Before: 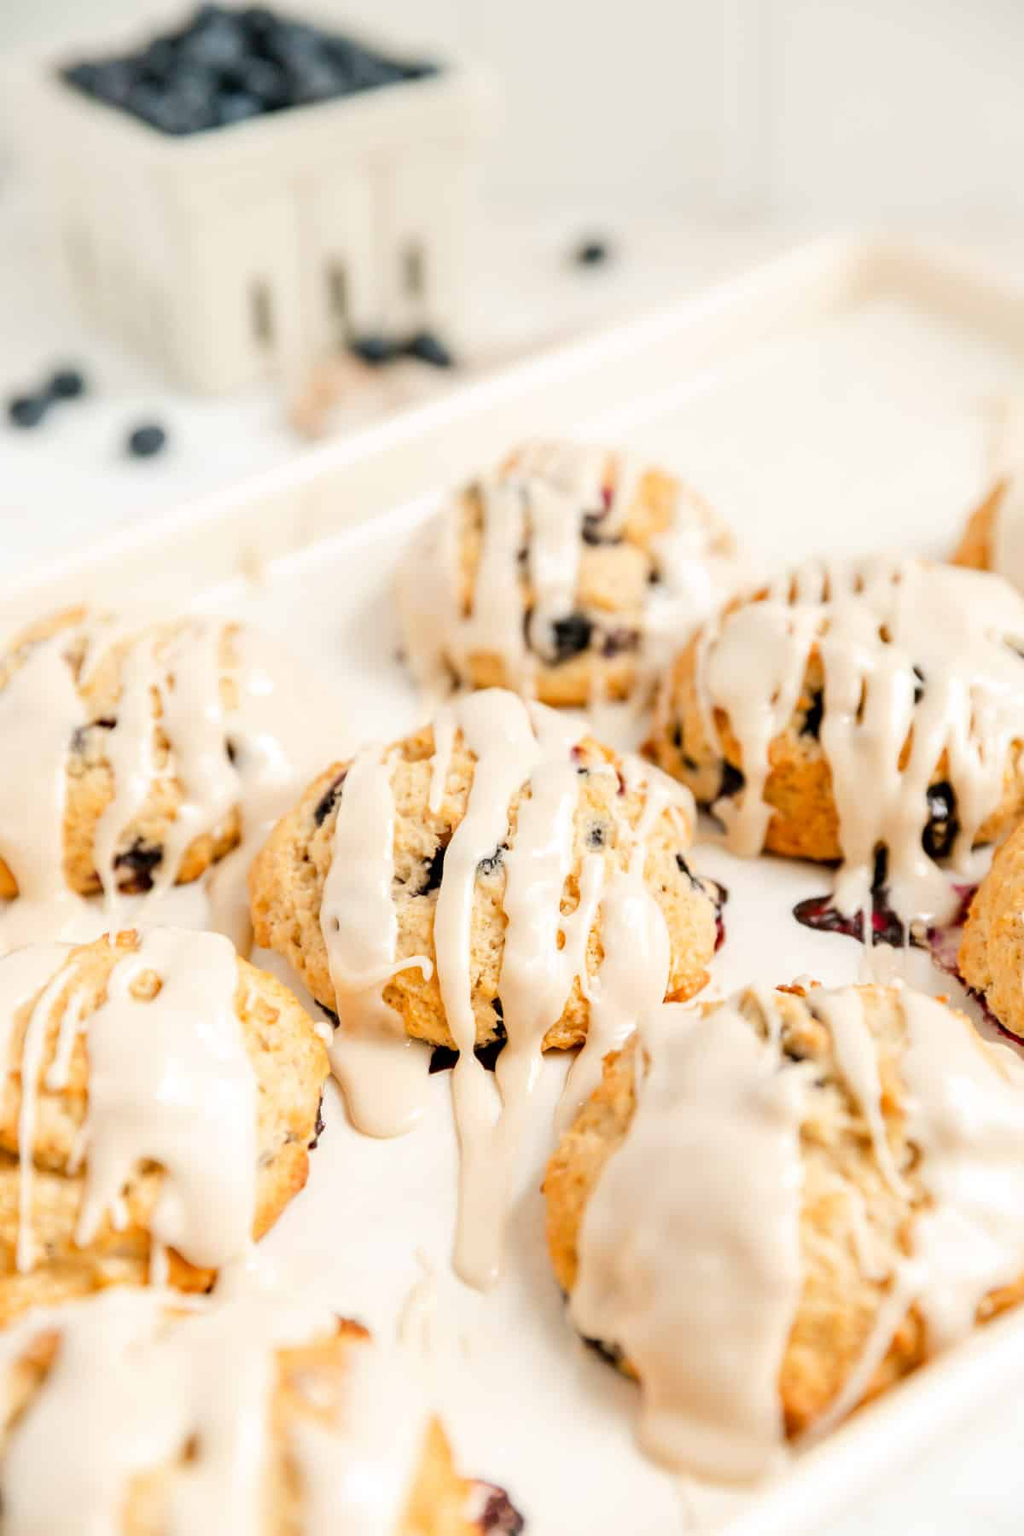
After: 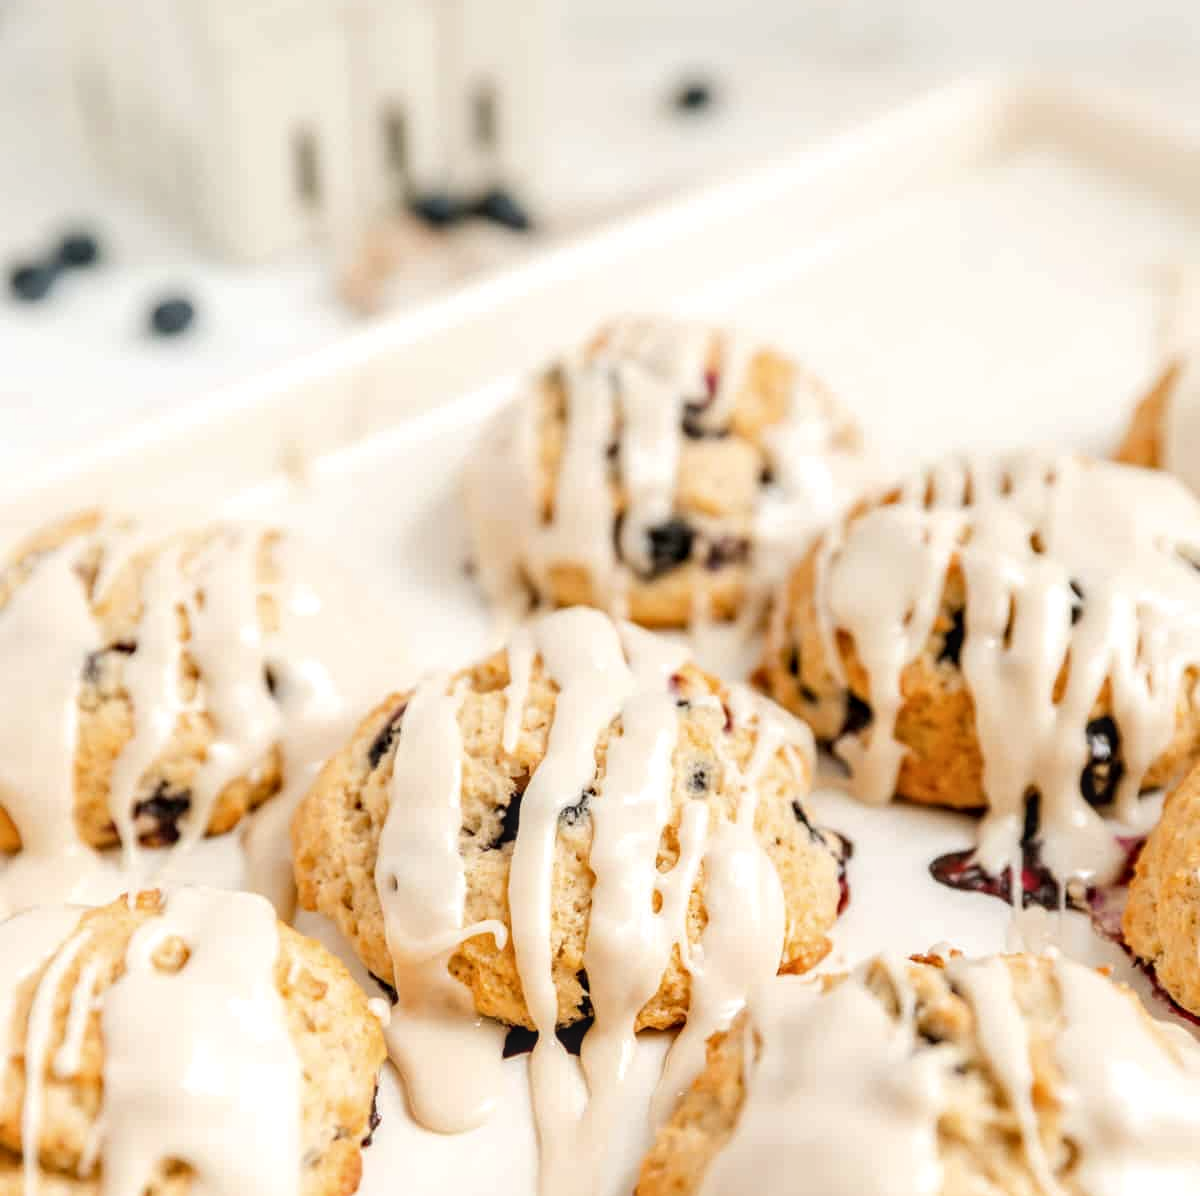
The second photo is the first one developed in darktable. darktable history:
local contrast: on, module defaults
crop: top 11.152%, bottom 22.353%
contrast brightness saturation: contrast 0.006, saturation -0.069
